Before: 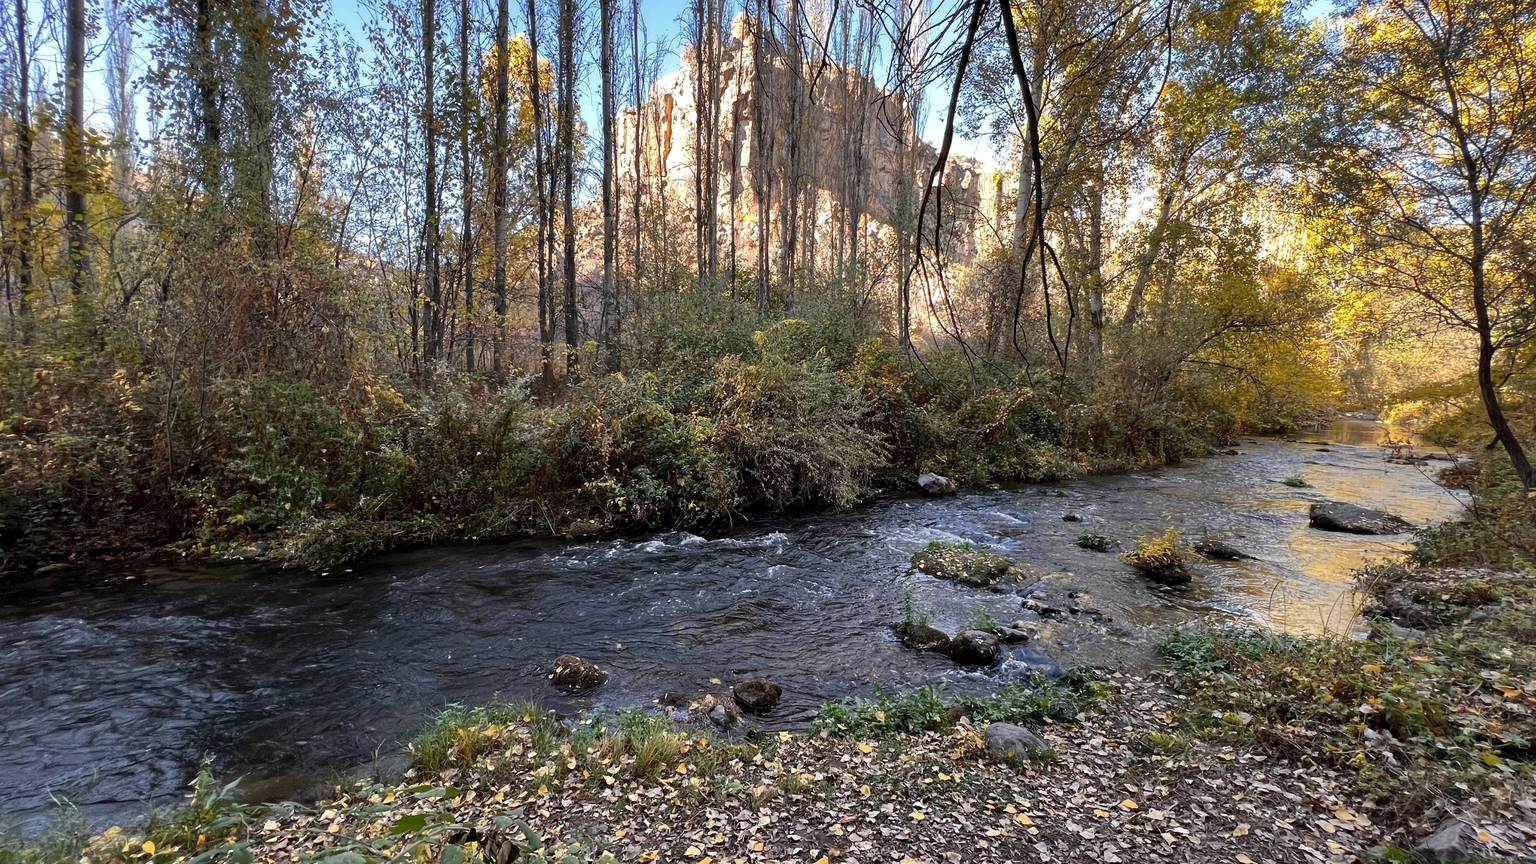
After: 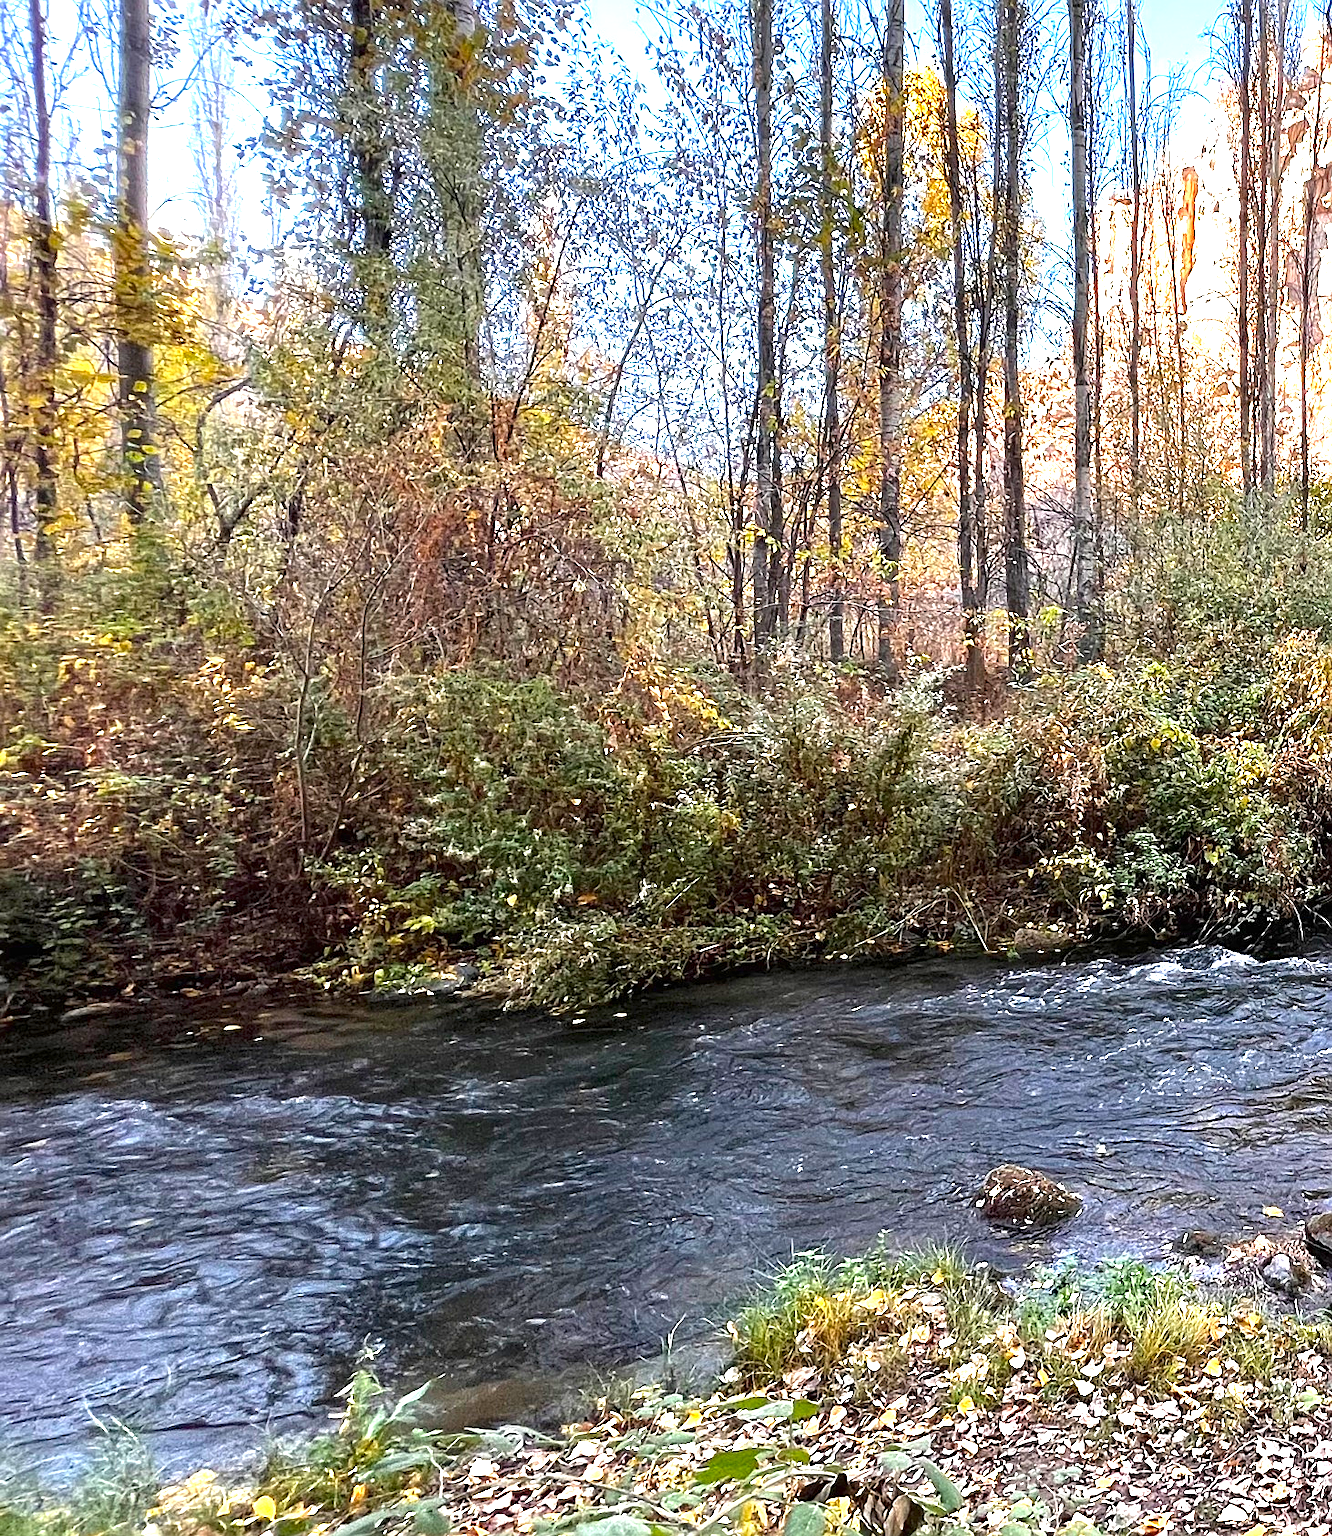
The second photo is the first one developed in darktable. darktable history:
sharpen: on, module defaults
crop and rotate: left 0.011%, right 51.201%
exposure: black level correction 0, exposure 1.668 EV, compensate highlight preservation false
